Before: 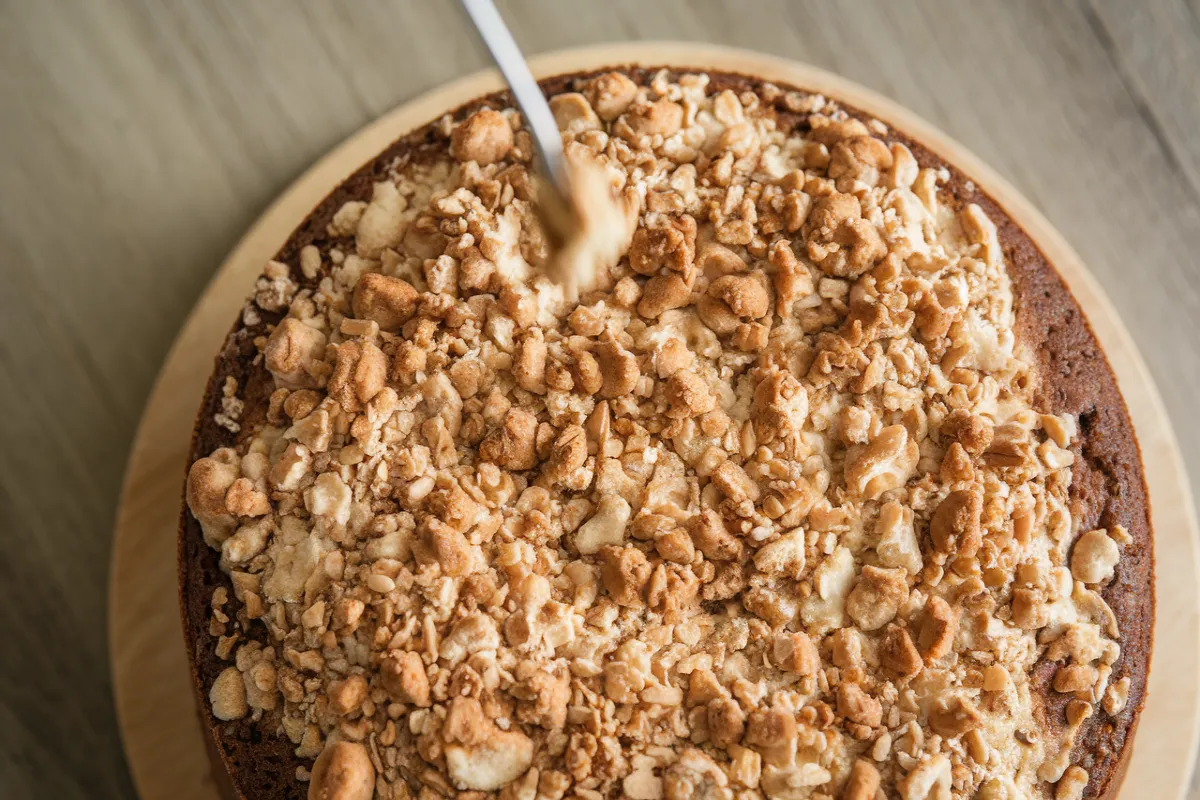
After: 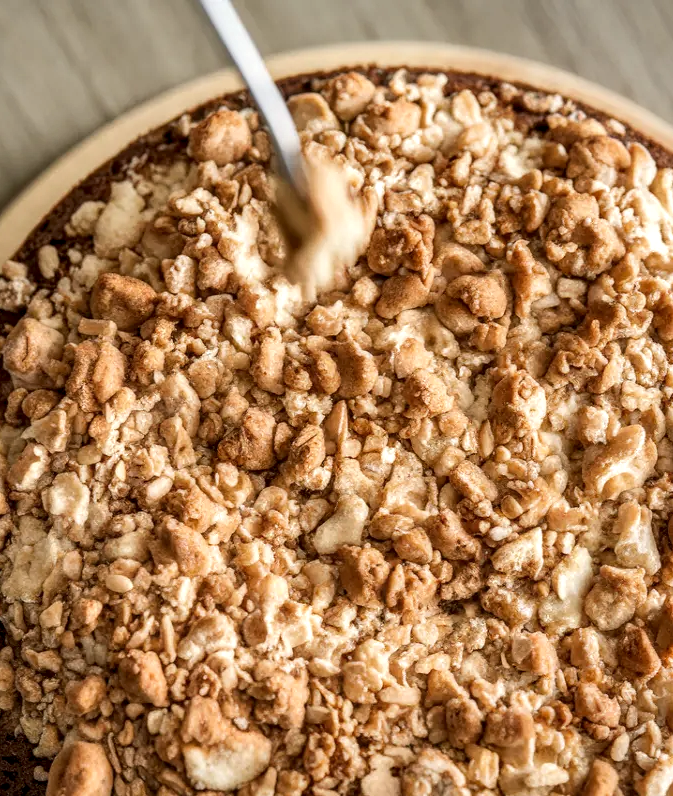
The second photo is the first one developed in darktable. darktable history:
crop: left 21.886%, right 22.023%, bottom 0.014%
local contrast: detail 150%
tone equalizer: edges refinement/feathering 500, mask exposure compensation -1.57 EV, preserve details no
